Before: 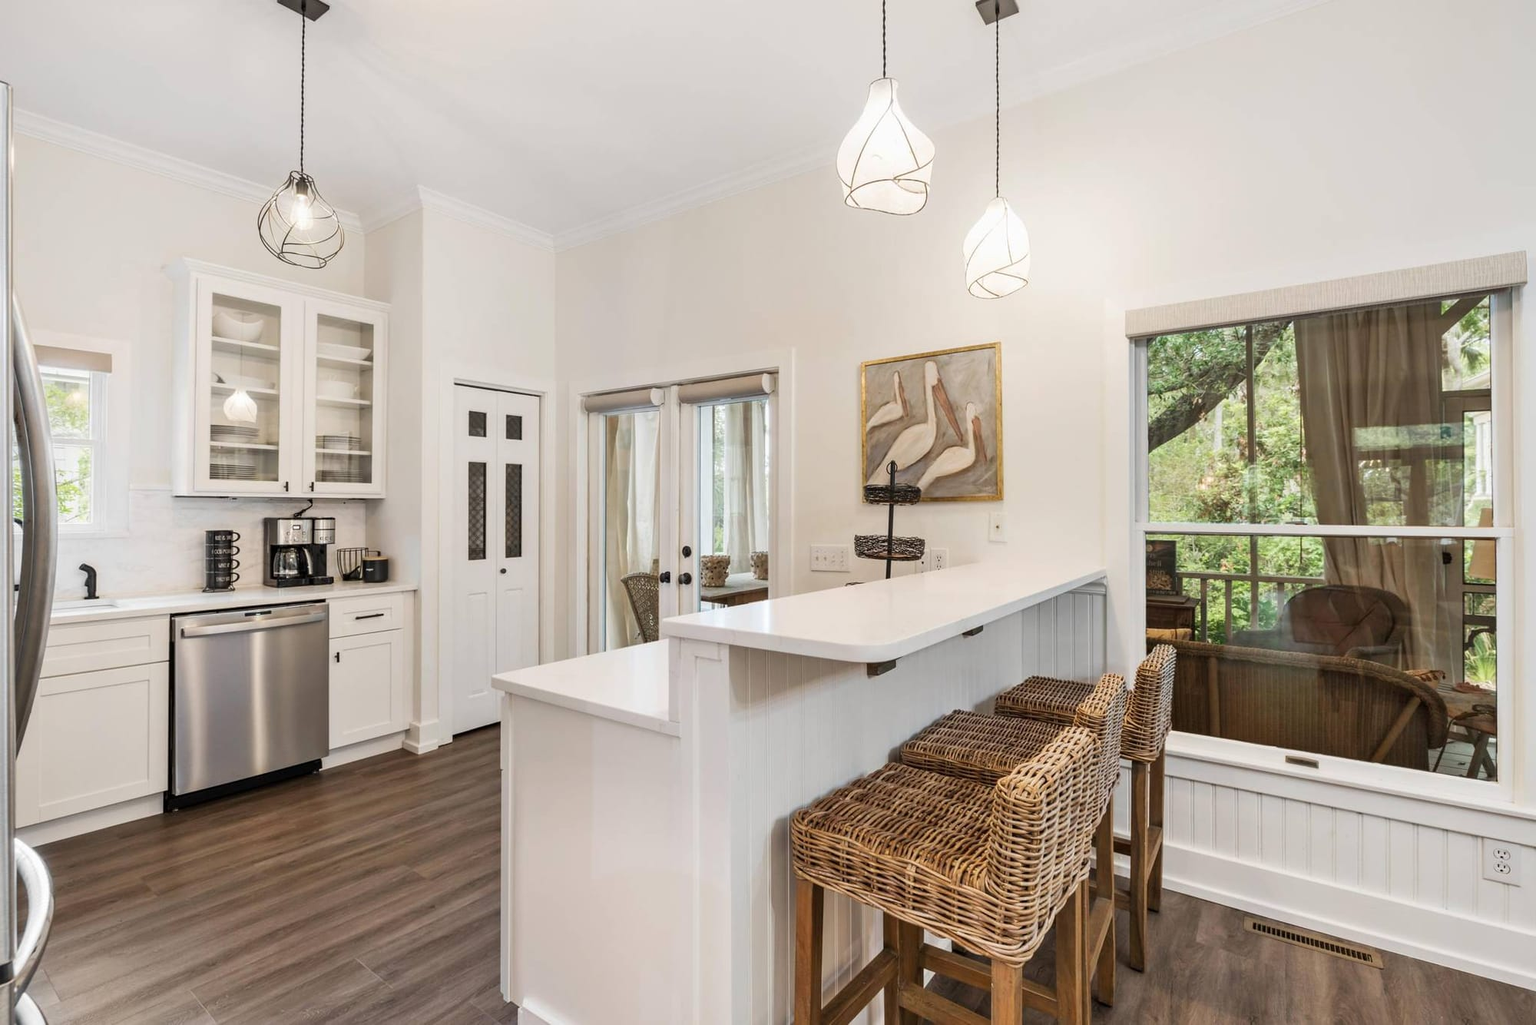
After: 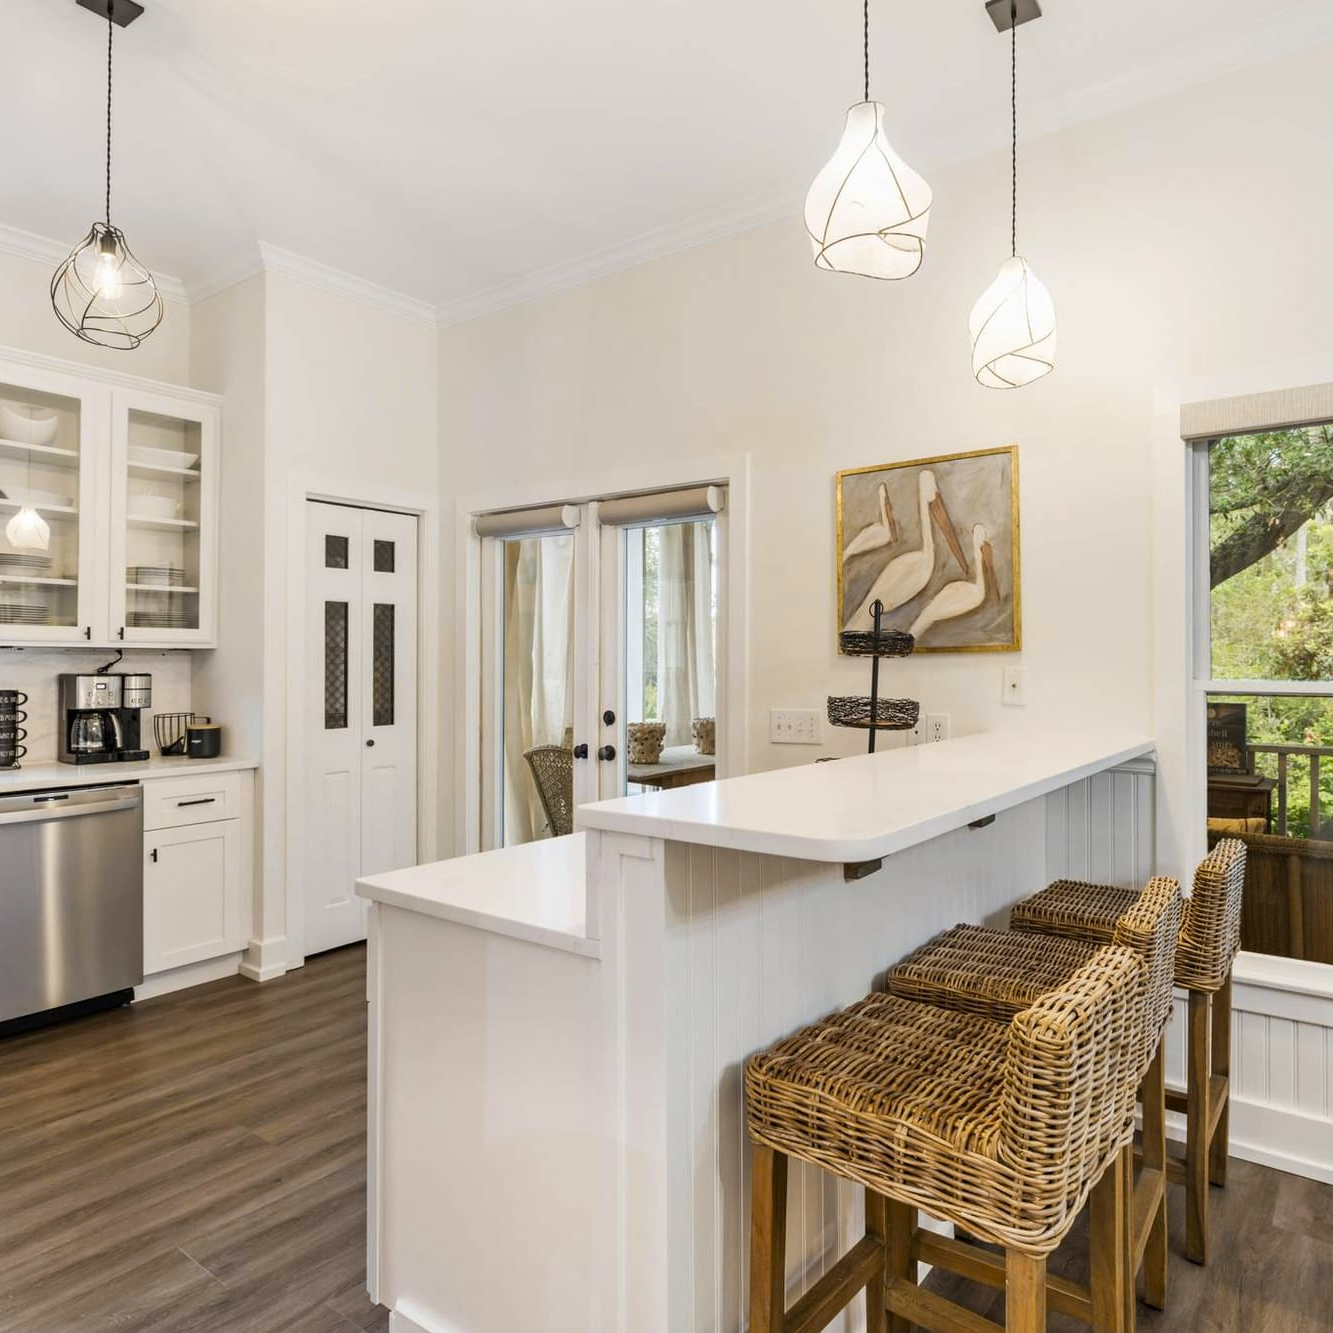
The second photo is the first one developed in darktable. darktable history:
color contrast: green-magenta contrast 0.85, blue-yellow contrast 1.25, unbound 0
crop and rotate: left 14.292%, right 19.041%
